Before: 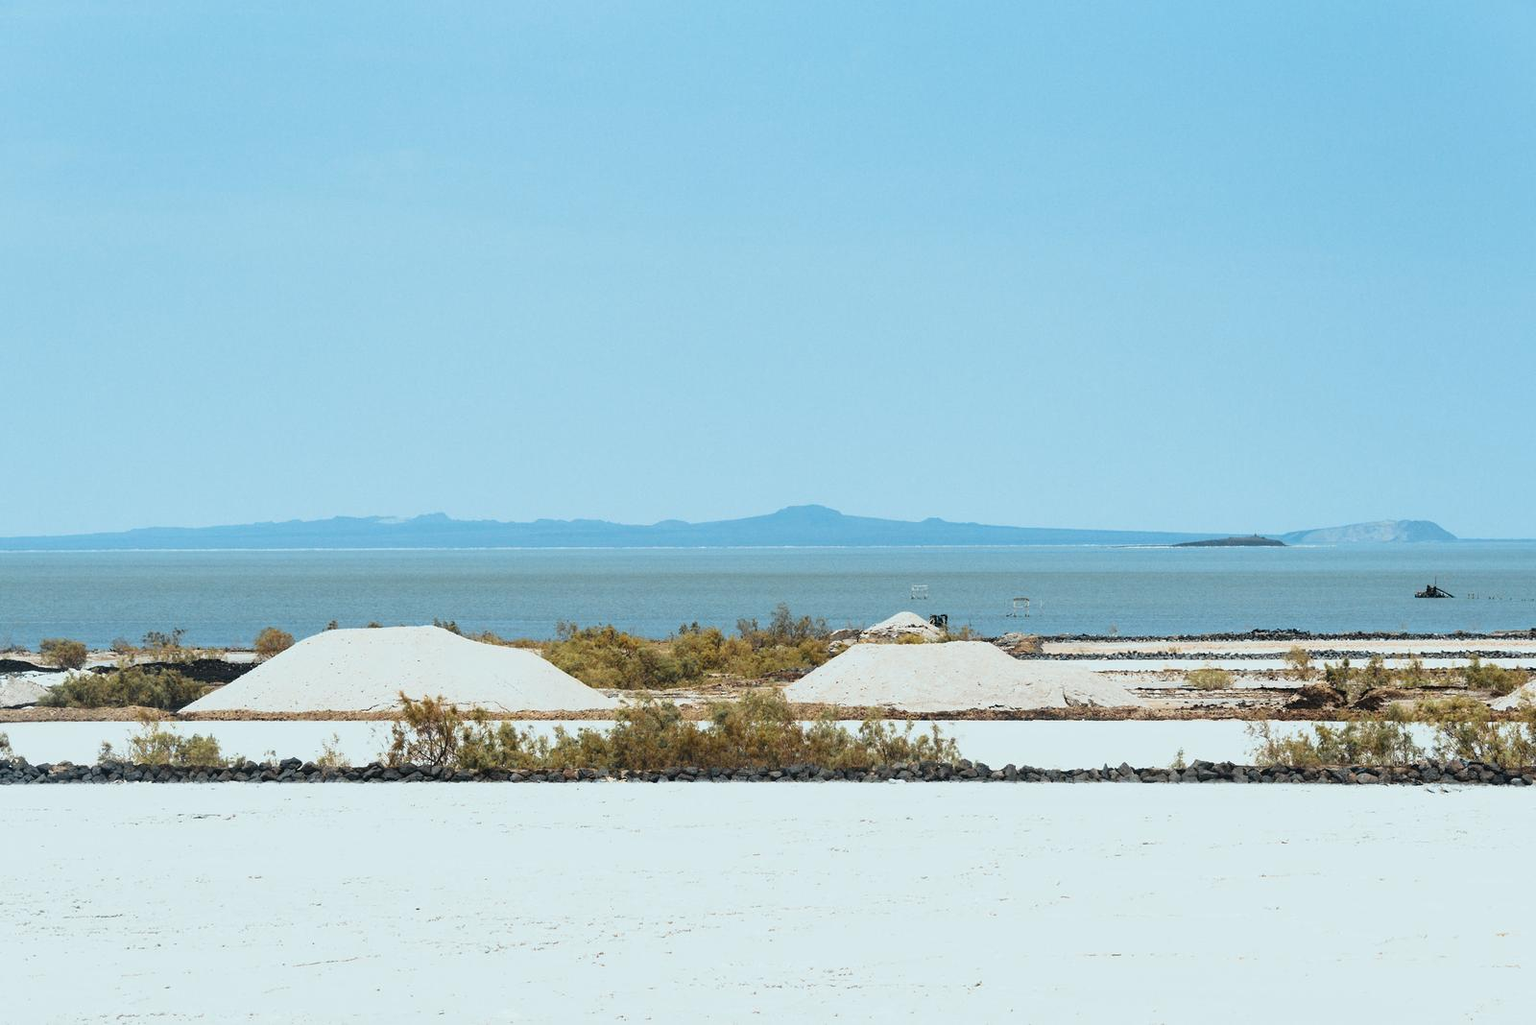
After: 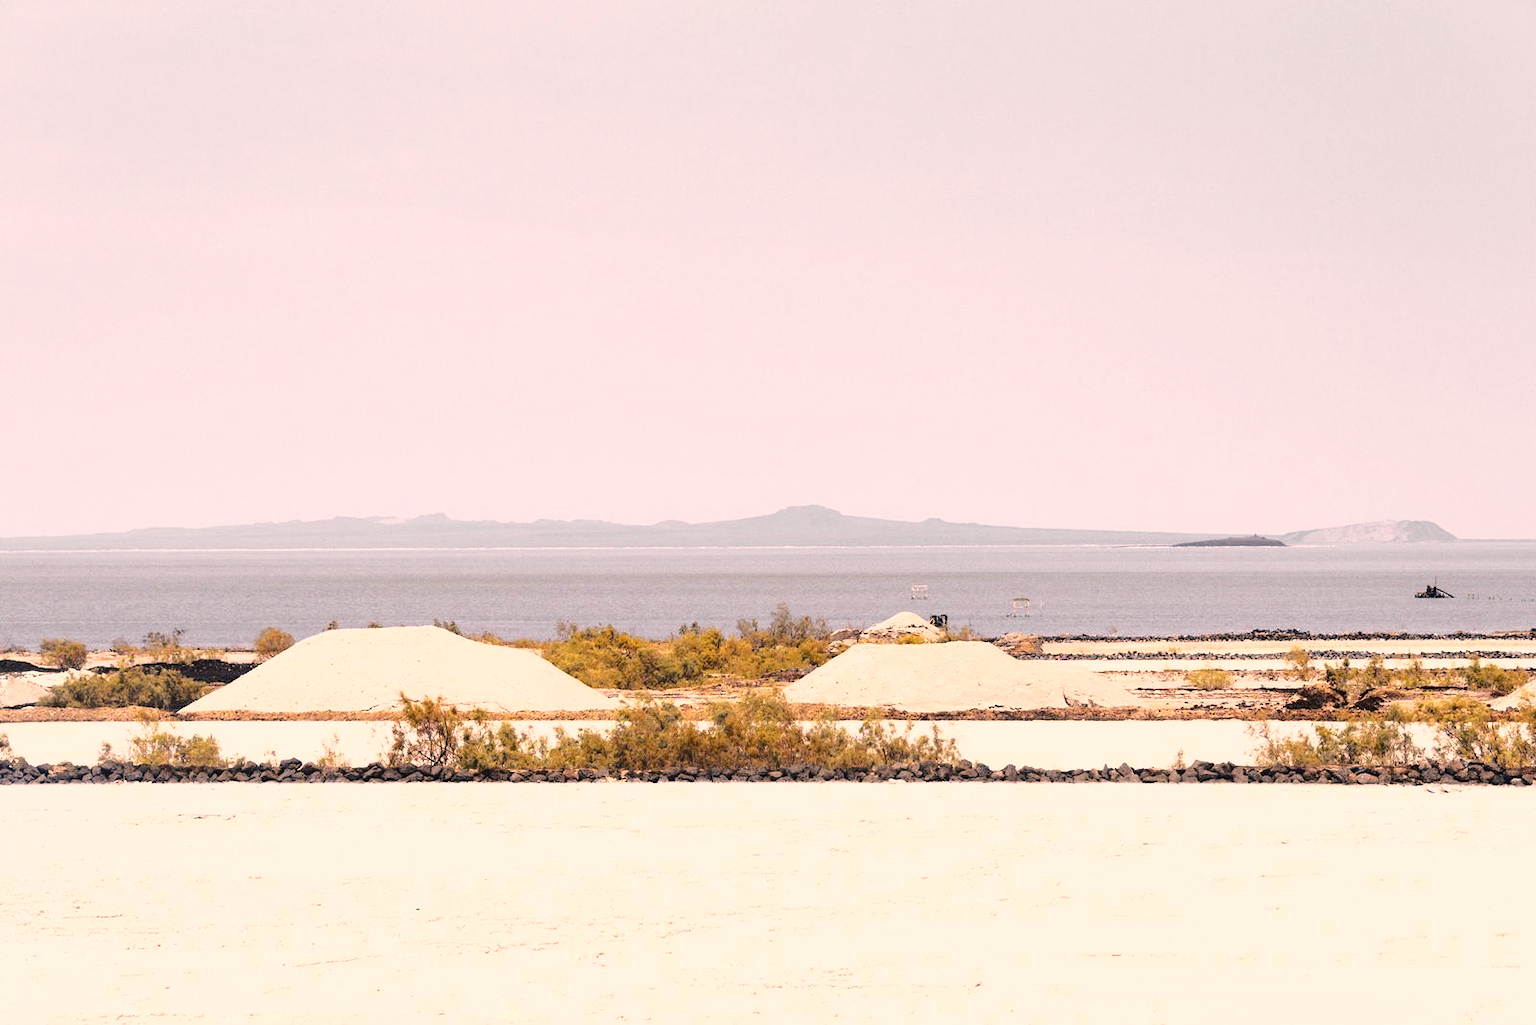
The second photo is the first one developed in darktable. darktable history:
exposure: black level correction 0.001, exposure 0.5 EV, compensate exposure bias true, compensate highlight preservation false
color correction: highlights a* 21.88, highlights b* 22.25
tone curve: curves: ch0 [(0.003, 0.015) (0.104, 0.07) (0.236, 0.218) (0.401, 0.443) (0.495, 0.55) (0.65, 0.68) (0.832, 0.858) (1, 0.977)]; ch1 [(0, 0) (0.161, 0.092) (0.35, 0.33) (0.379, 0.401) (0.45, 0.466) (0.489, 0.499) (0.55, 0.56) (0.621, 0.615) (0.718, 0.734) (1, 1)]; ch2 [(0, 0) (0.369, 0.427) (0.44, 0.434) (0.502, 0.501) (0.557, 0.55) (0.586, 0.59) (1, 1)], color space Lab, independent channels, preserve colors none
